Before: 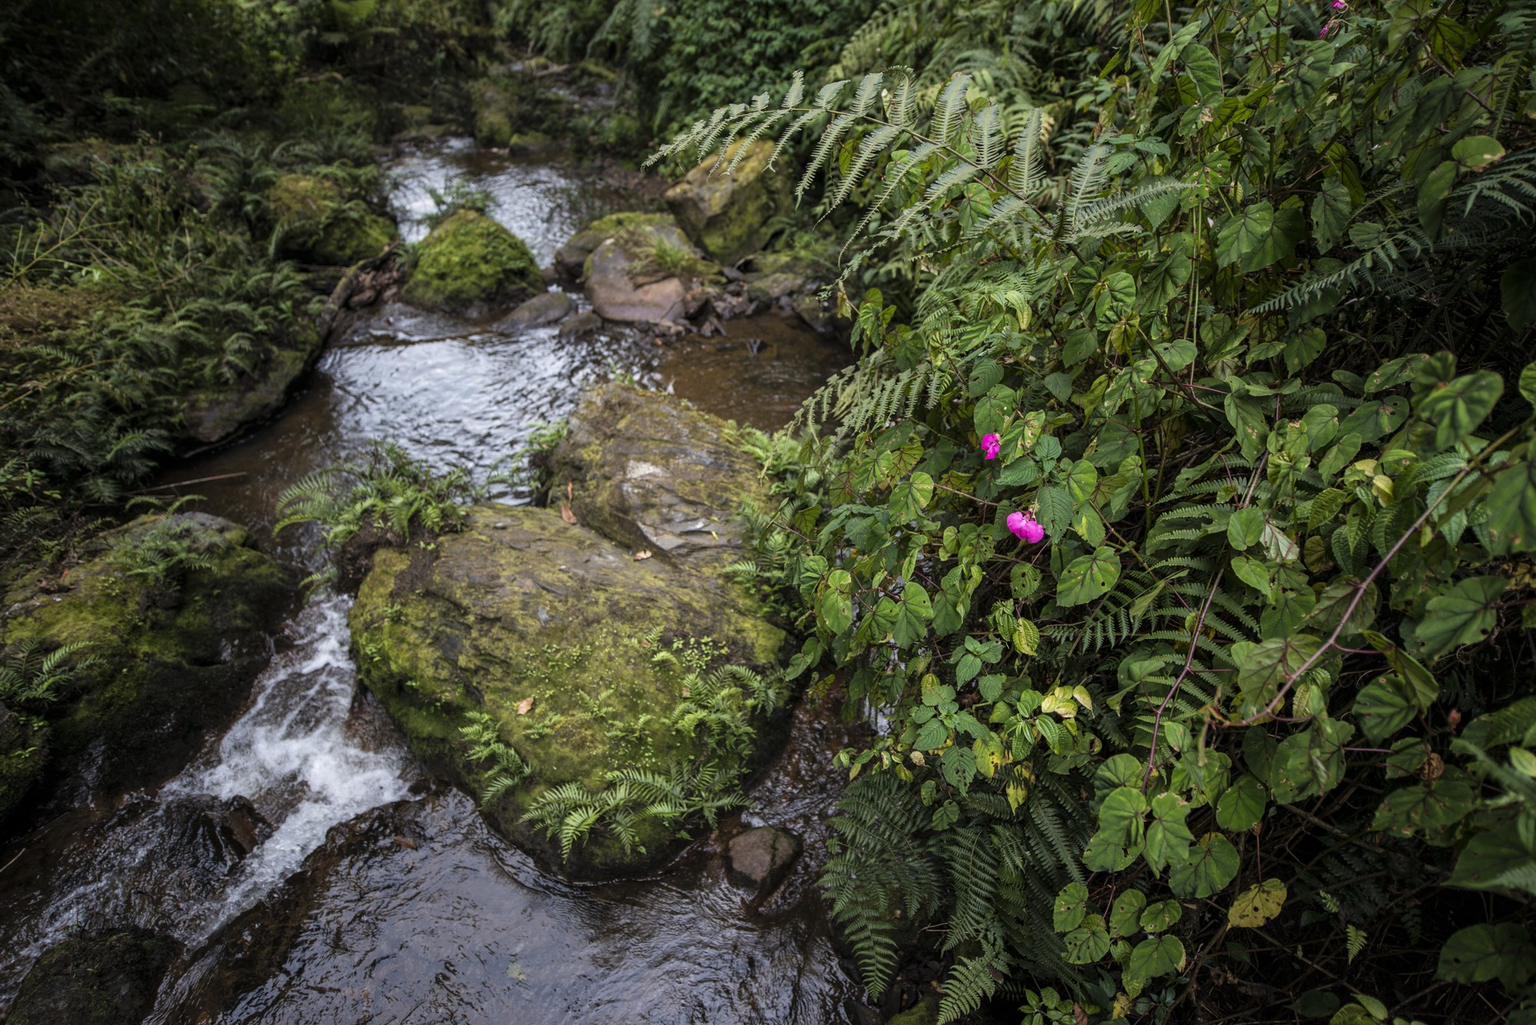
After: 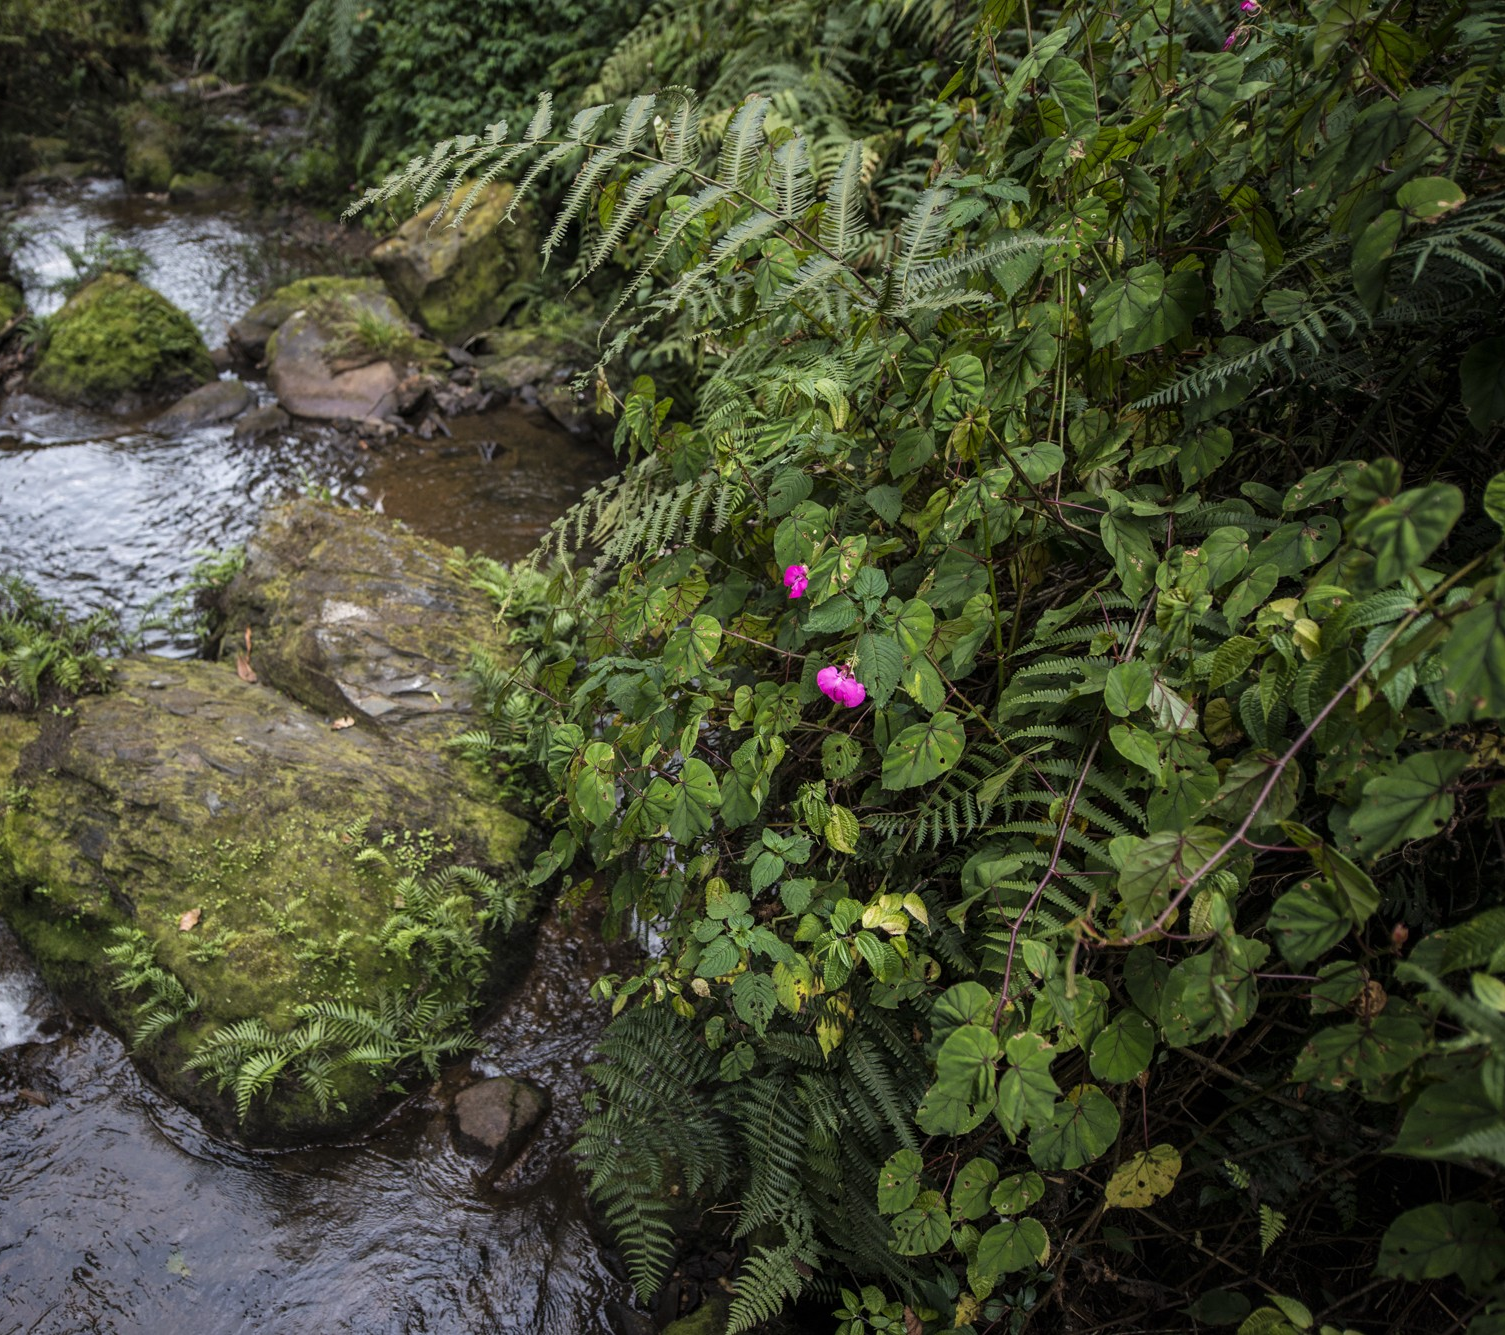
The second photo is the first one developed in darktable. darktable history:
crop and rotate: left 24.743%
